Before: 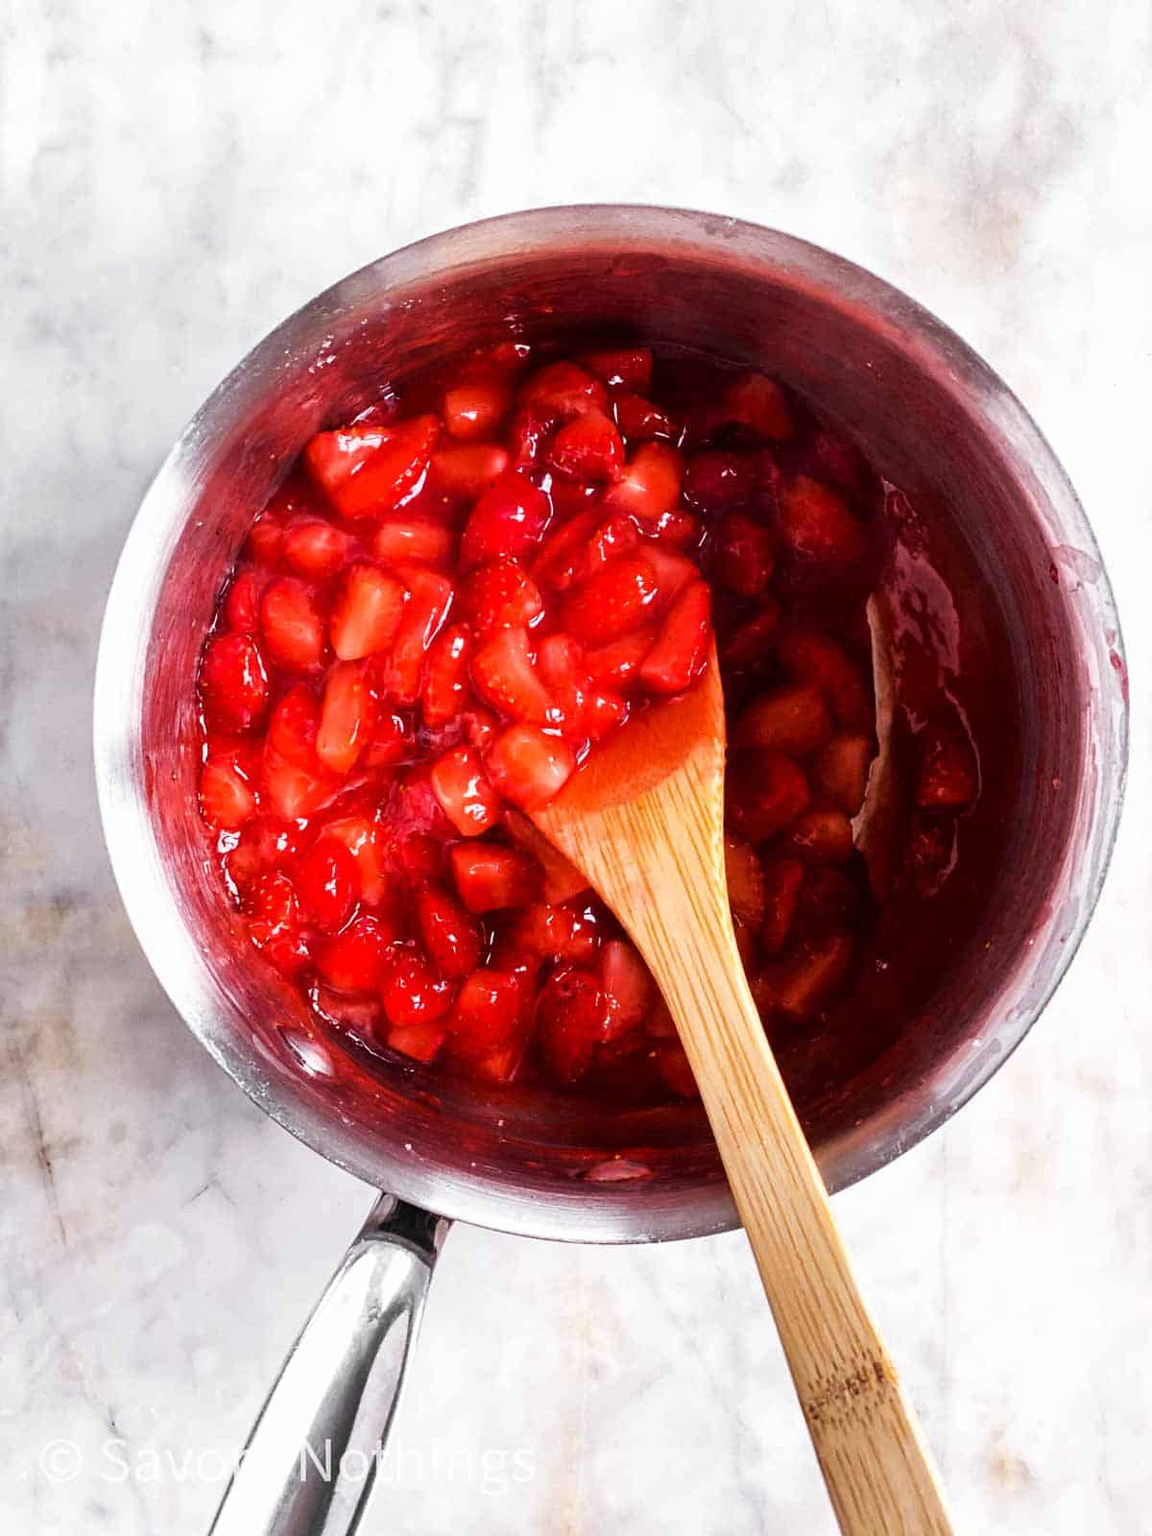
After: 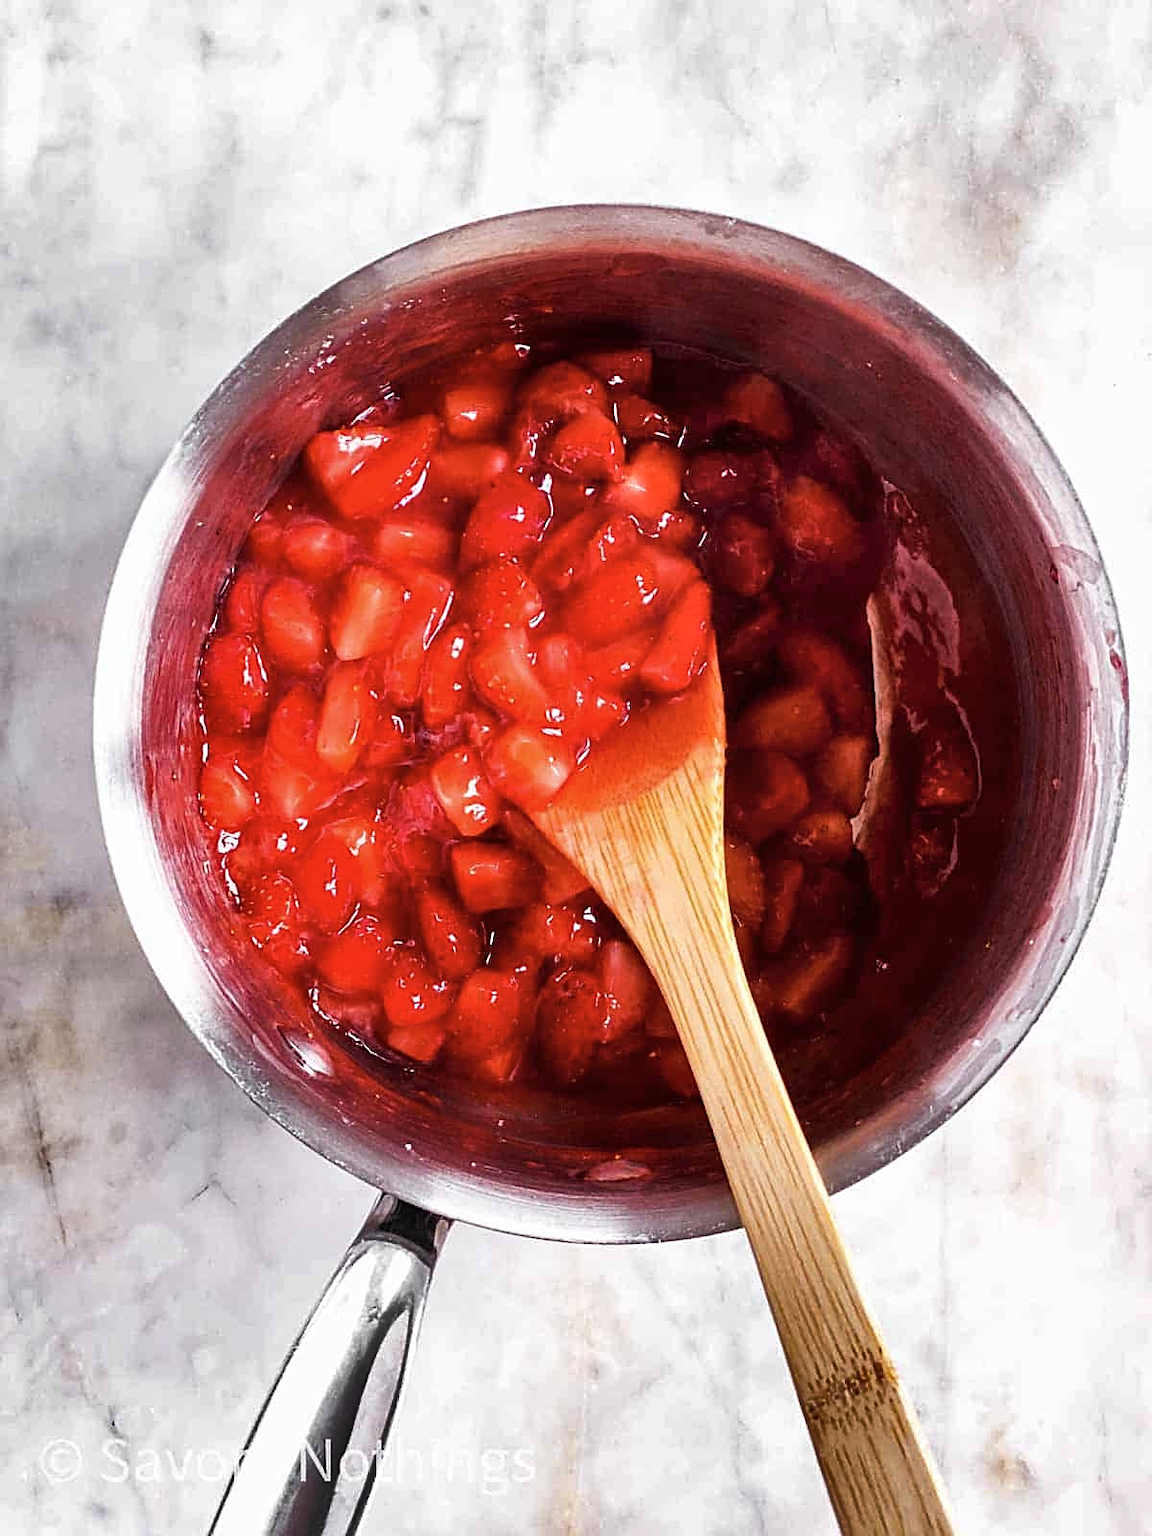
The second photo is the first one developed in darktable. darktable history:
sharpen: on, module defaults
shadows and highlights: soften with gaussian
color zones: curves: ch1 [(0, 0.469) (0.001, 0.469) (0.12, 0.446) (0.248, 0.469) (0.5, 0.5) (0.748, 0.5) (0.999, 0.469) (1, 0.469)]
